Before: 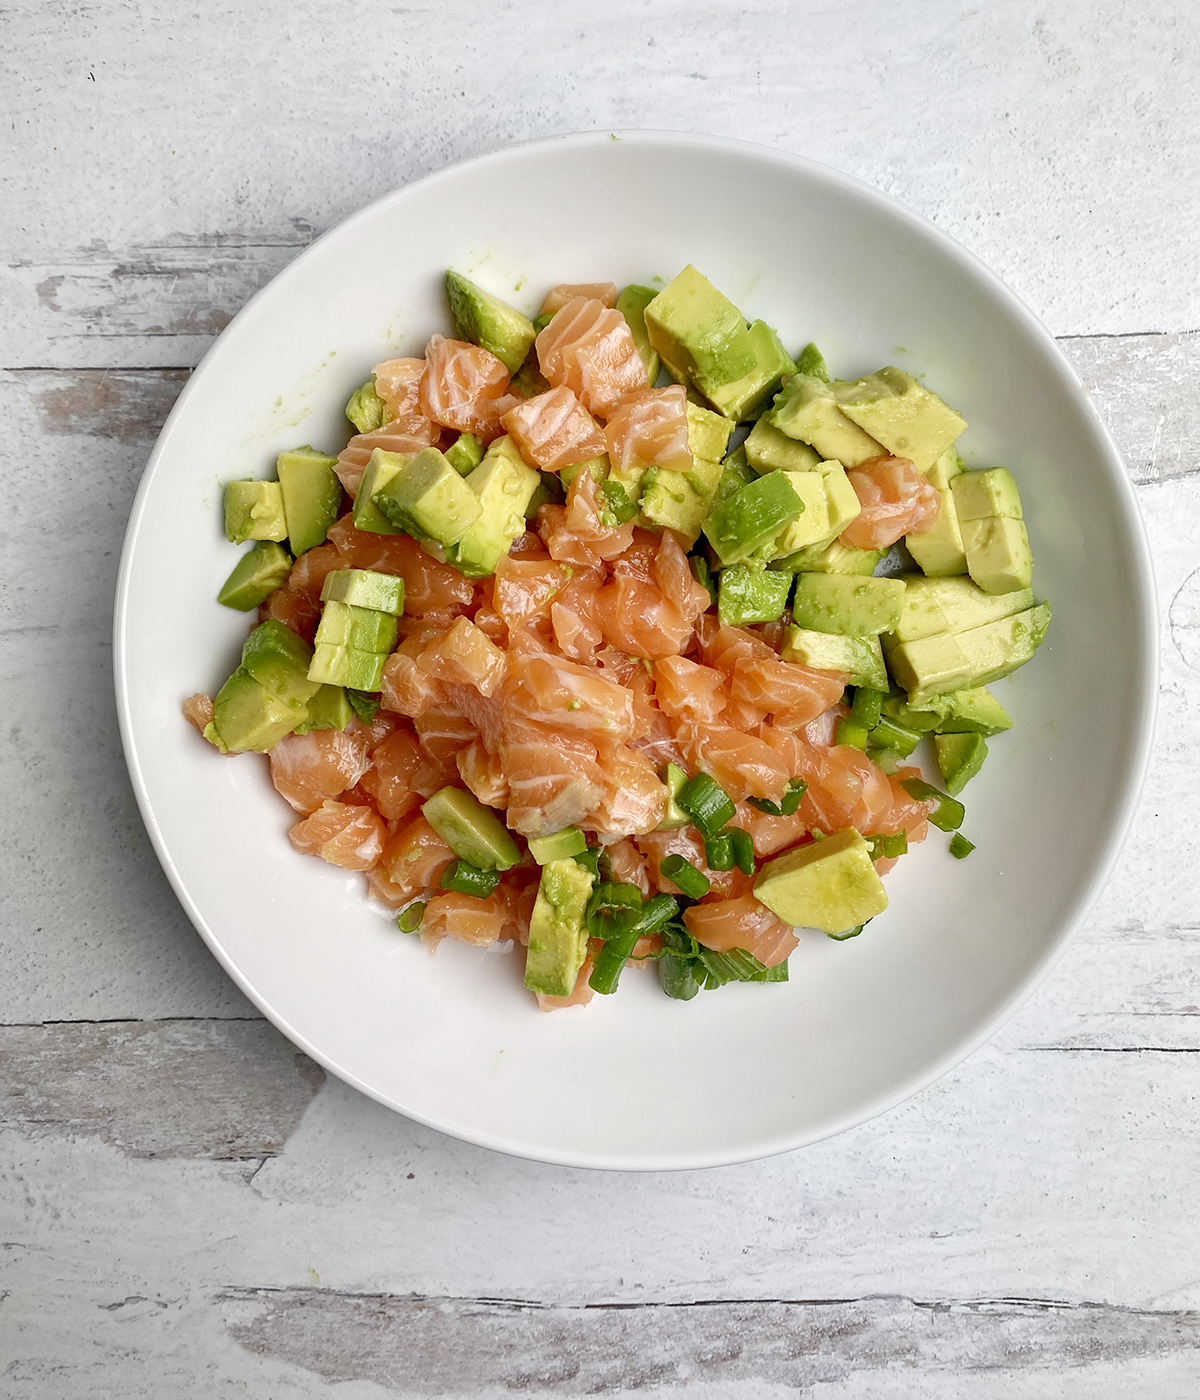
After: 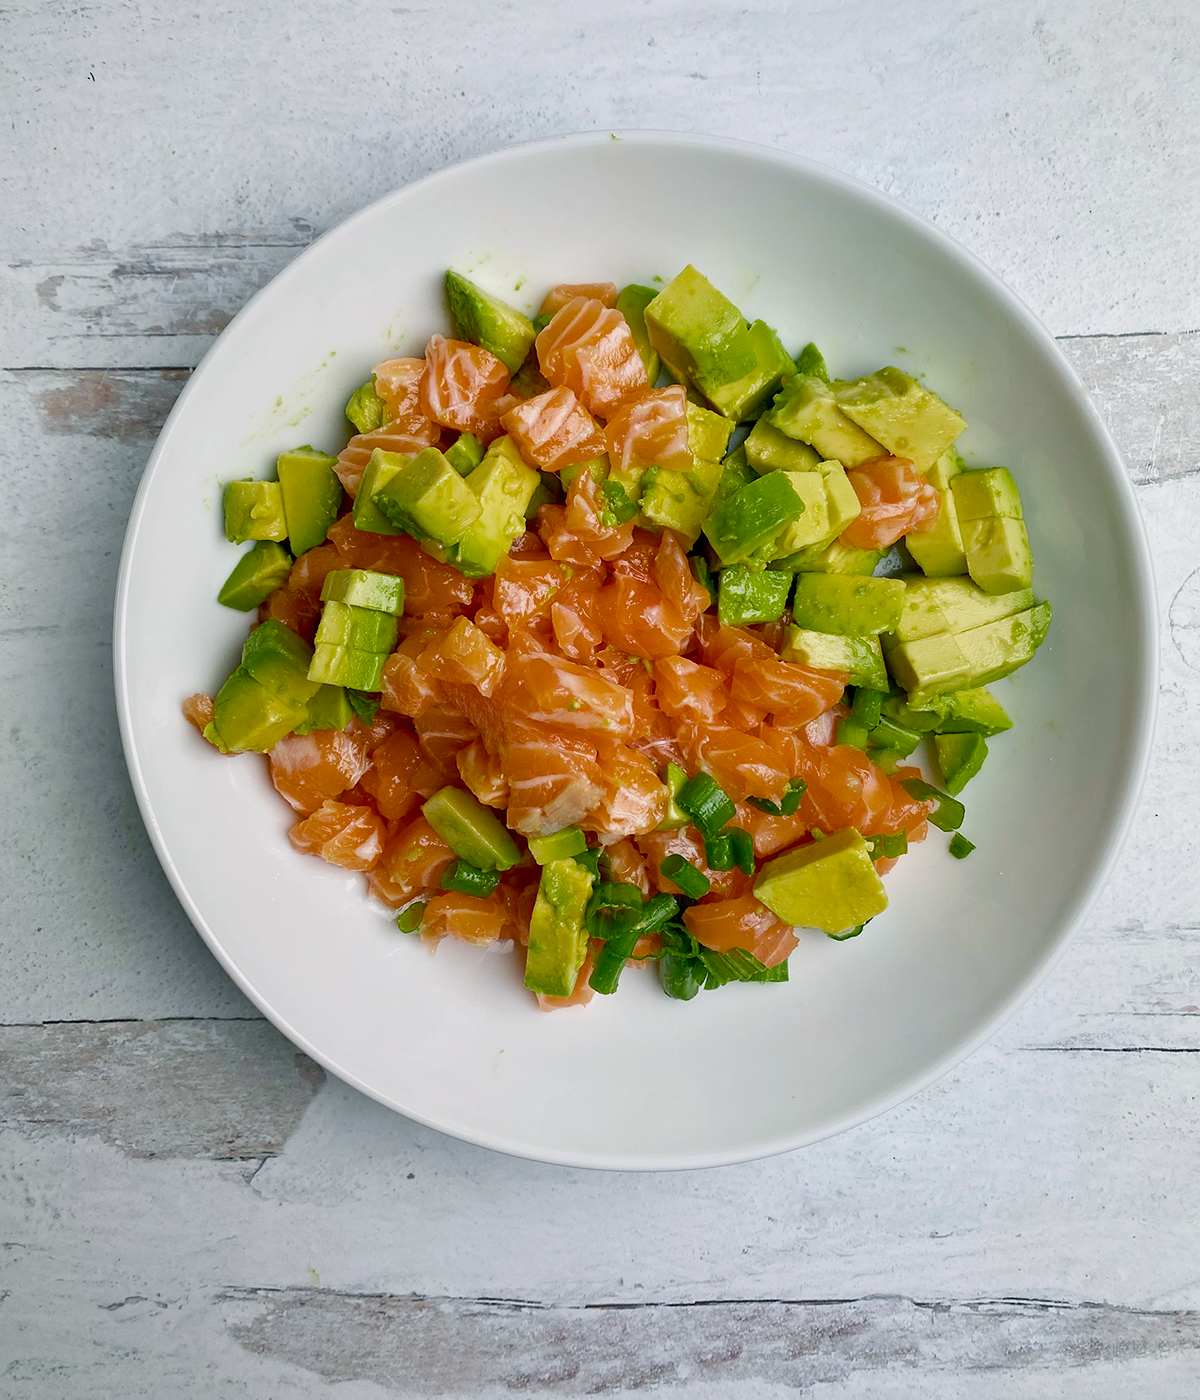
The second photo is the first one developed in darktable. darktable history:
color balance rgb: power › luminance -7.655%, power › chroma 1.09%, power › hue 215.88°, perceptual saturation grading › global saturation 19.759%, perceptual brilliance grading › global brilliance 2.715%, global vibrance -7.659%, contrast -12.592%, saturation formula JzAzBz (2021)
